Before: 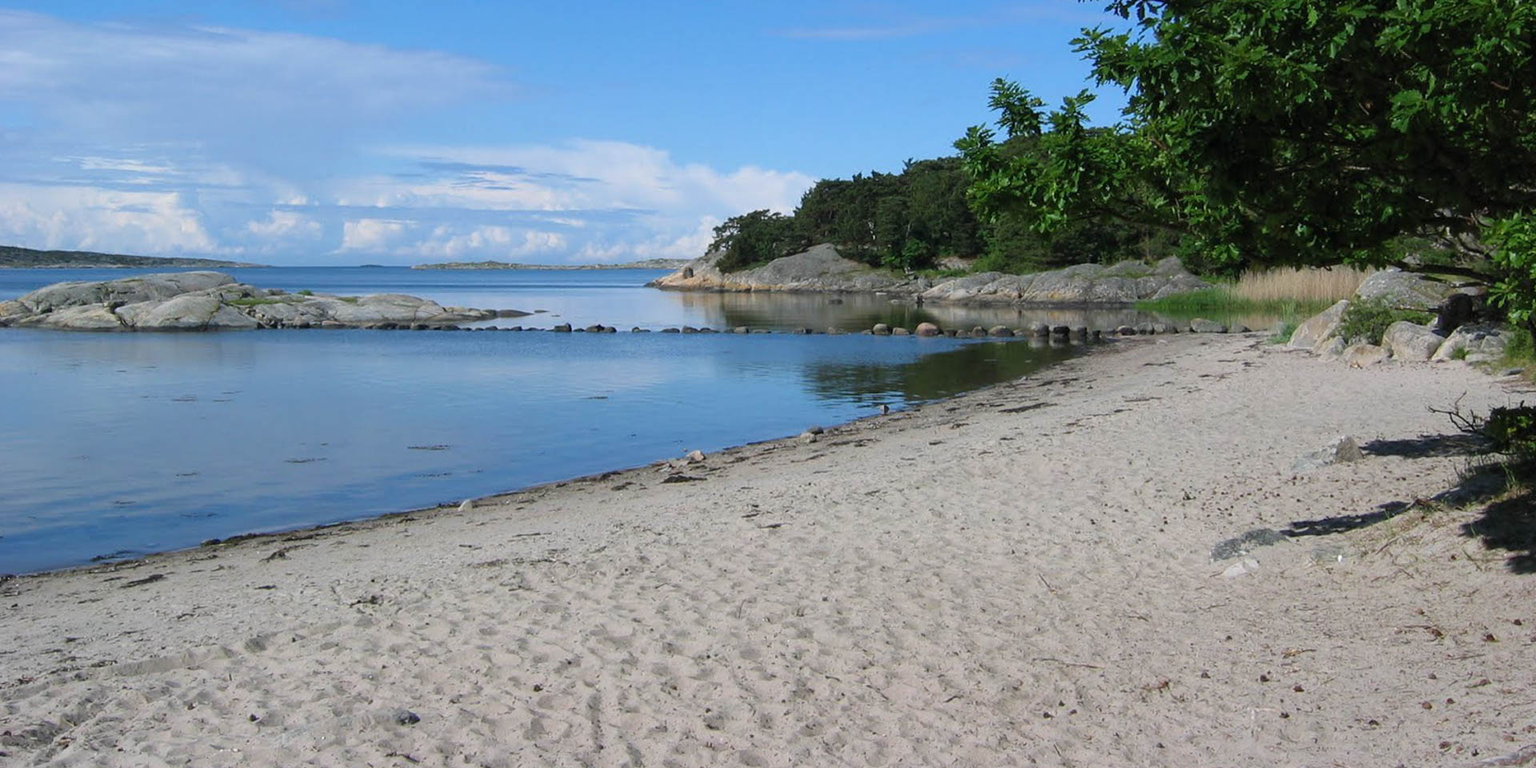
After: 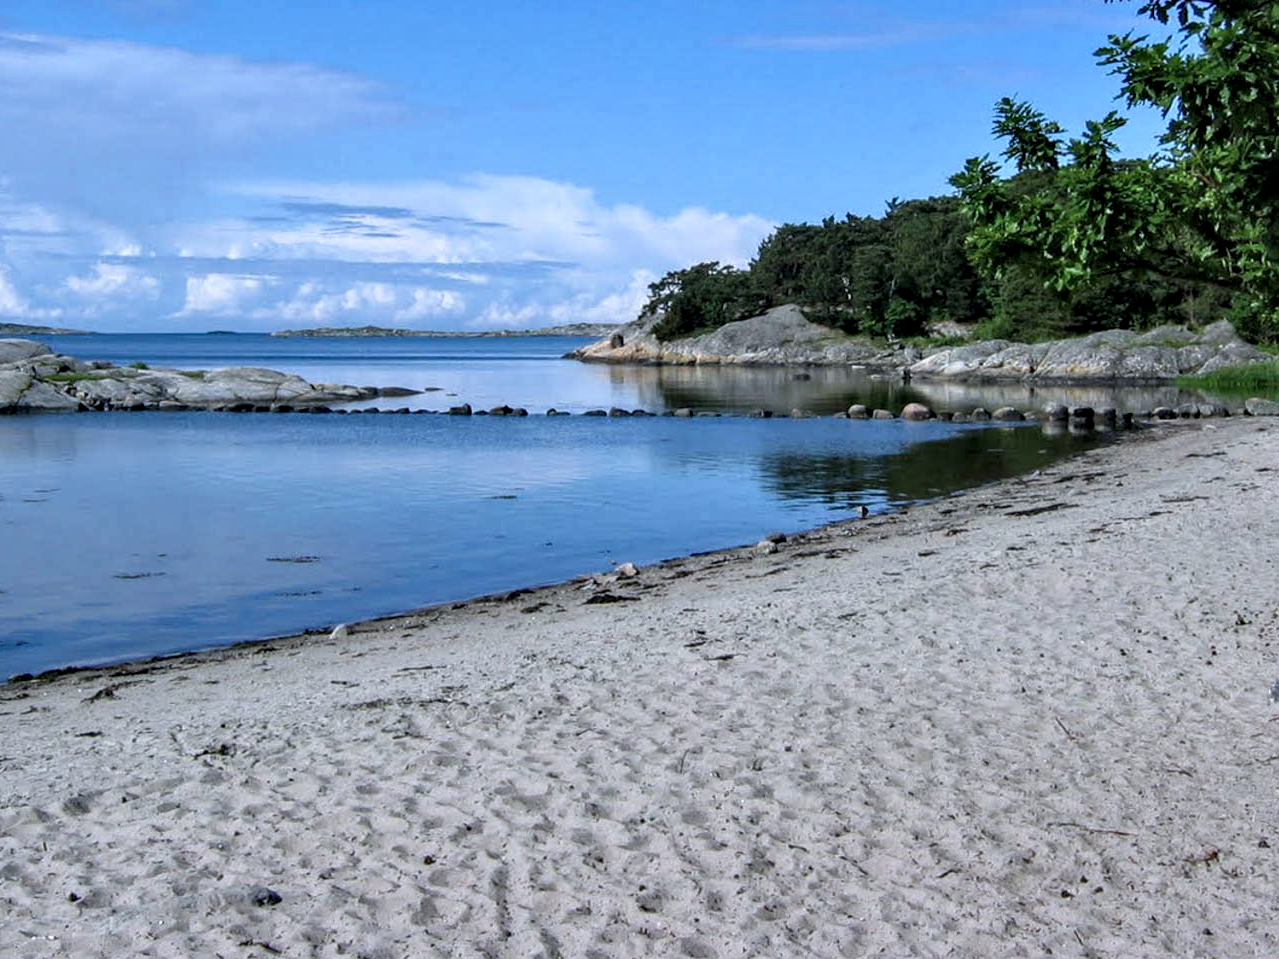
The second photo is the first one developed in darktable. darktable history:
white balance: red 0.954, blue 1.079
crop and rotate: left 12.673%, right 20.66%
local contrast: on, module defaults
contrast equalizer: y [[0.545, 0.572, 0.59, 0.59, 0.571, 0.545], [0.5 ×6], [0.5 ×6], [0 ×6], [0 ×6]]
